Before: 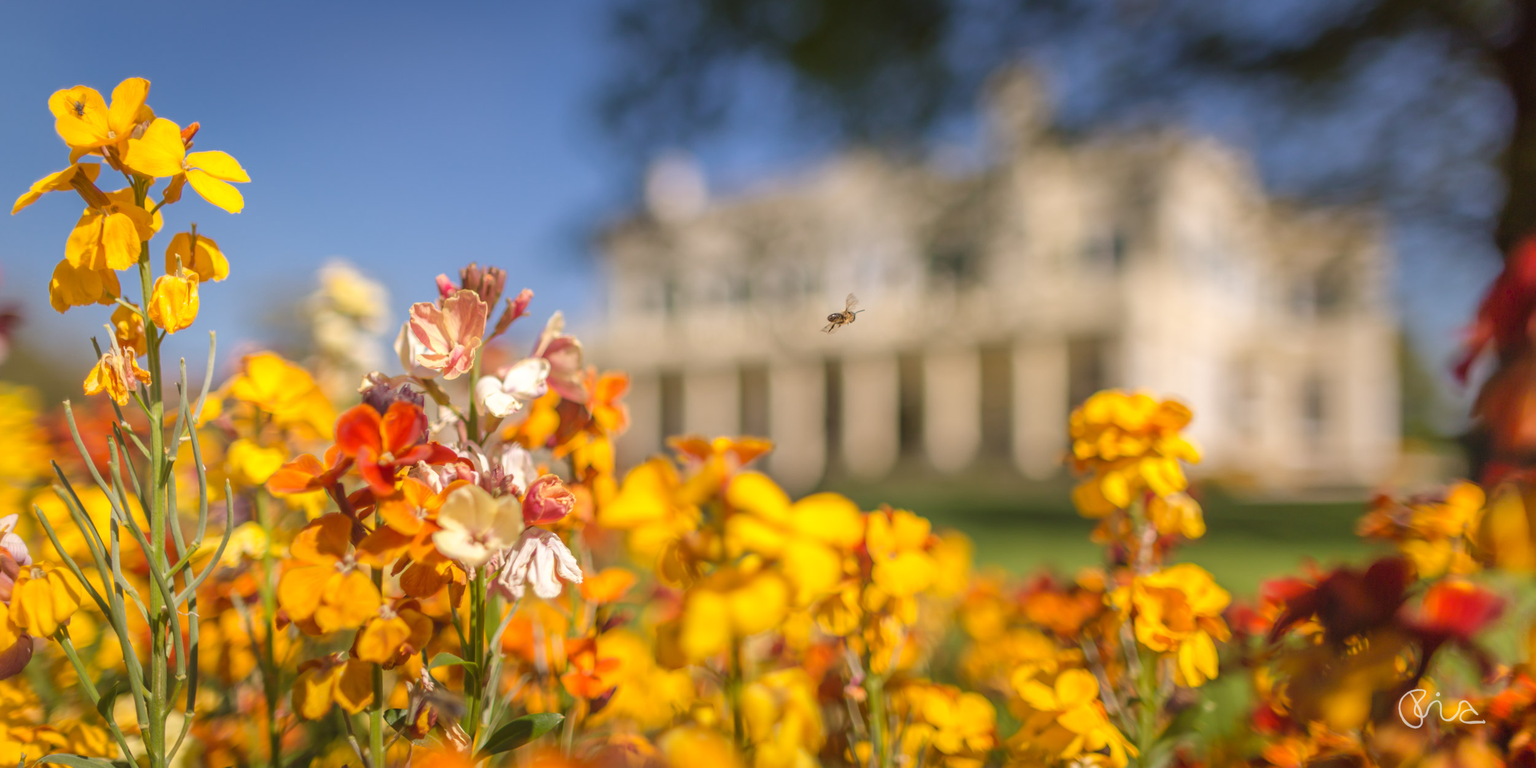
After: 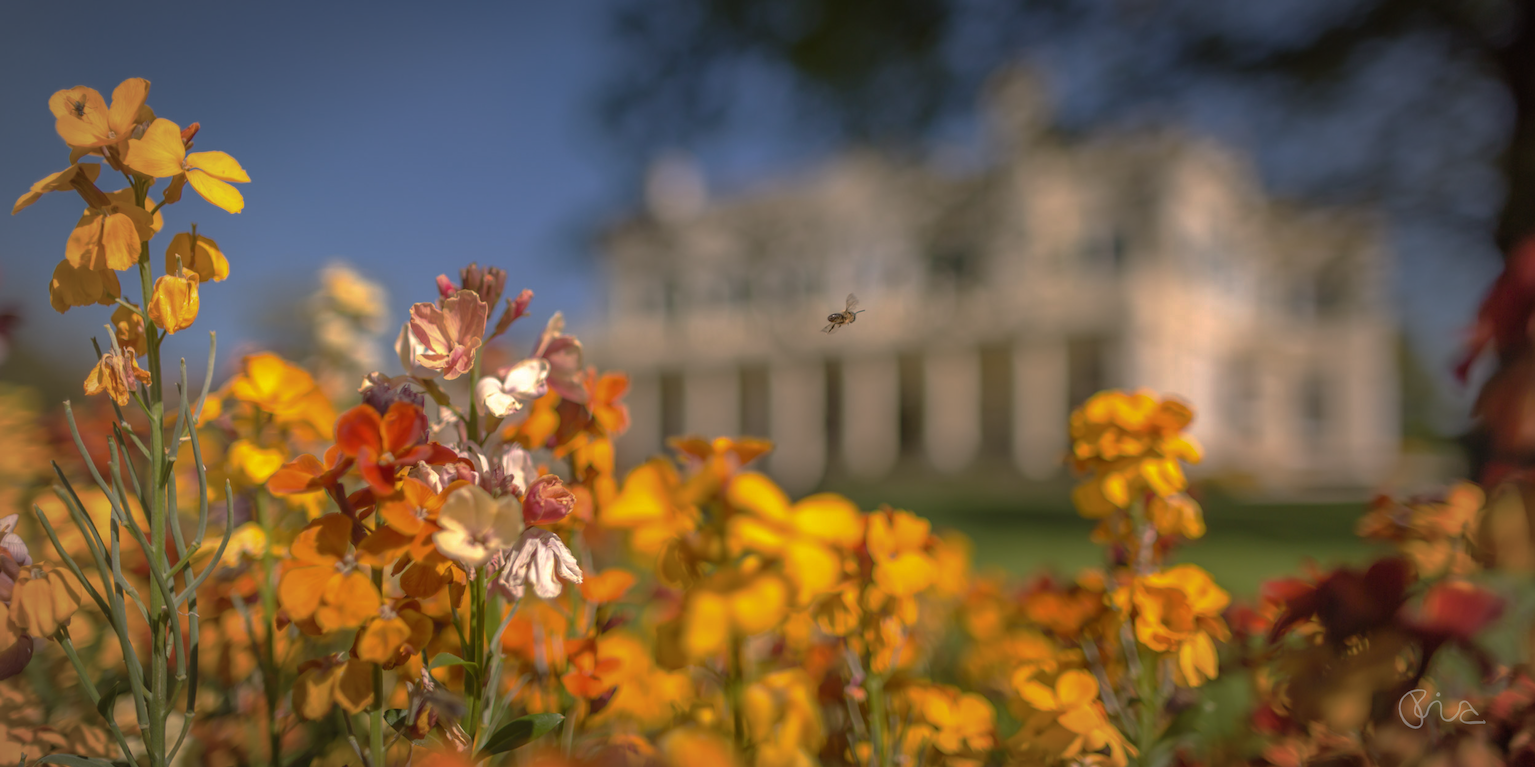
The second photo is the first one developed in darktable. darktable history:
vignetting: fall-off start 70.39%, brightness -0.4, saturation -0.289, width/height ratio 1.333
base curve: curves: ch0 [(0, 0) (0.826, 0.587) (1, 1)], exposure shift 0.579, preserve colors none
